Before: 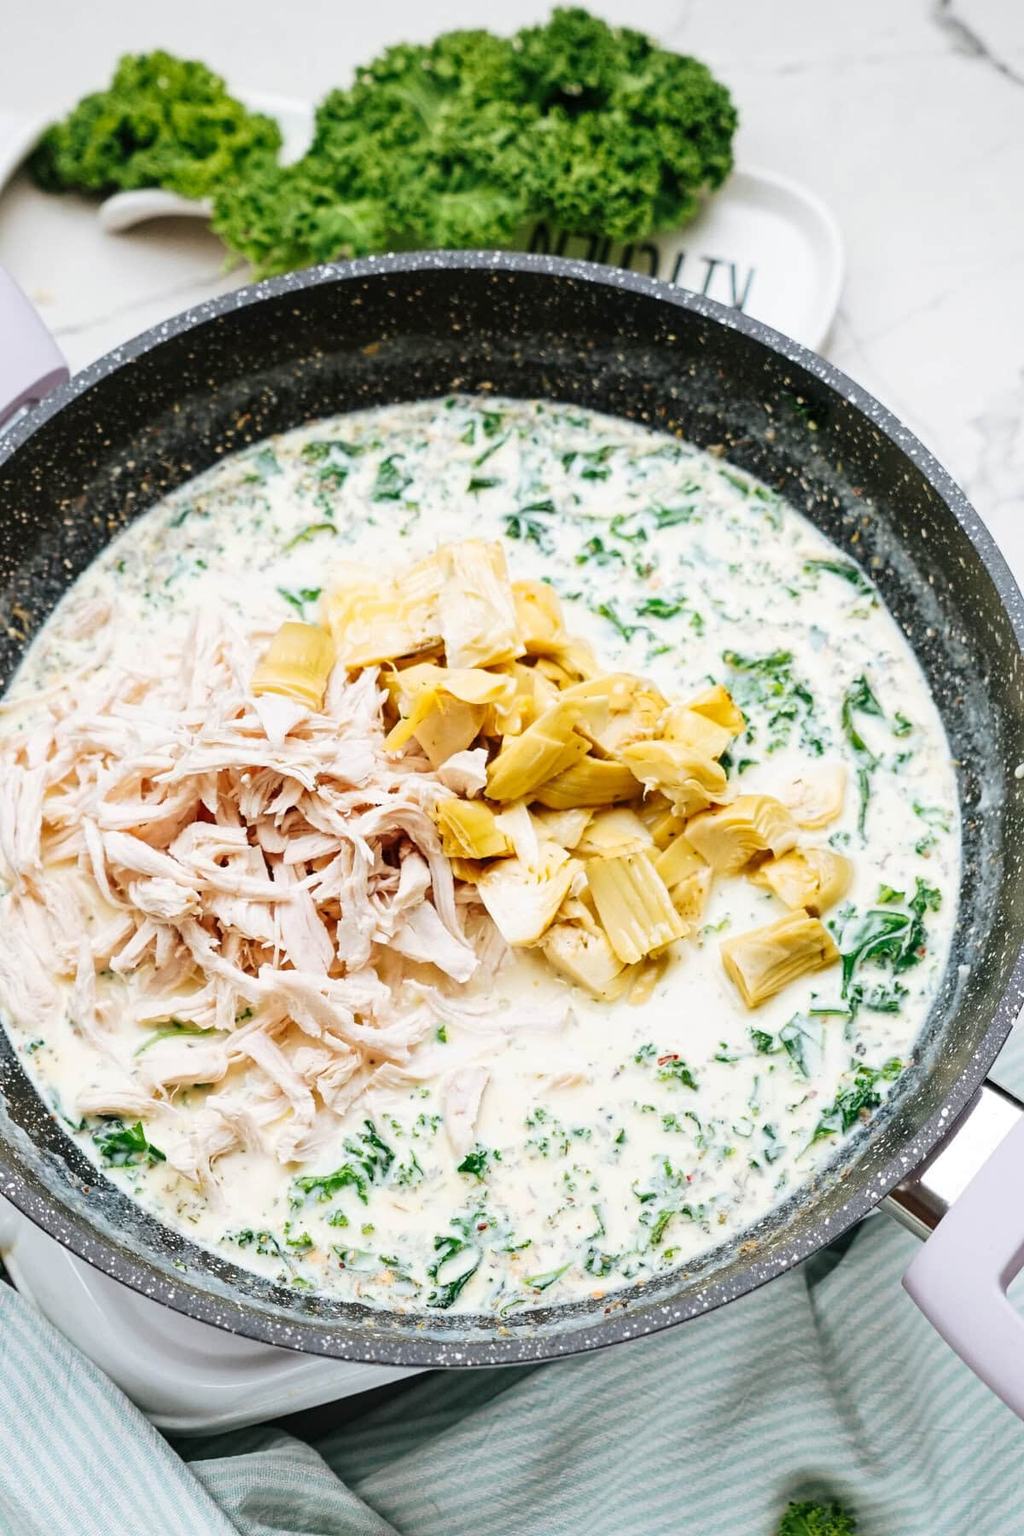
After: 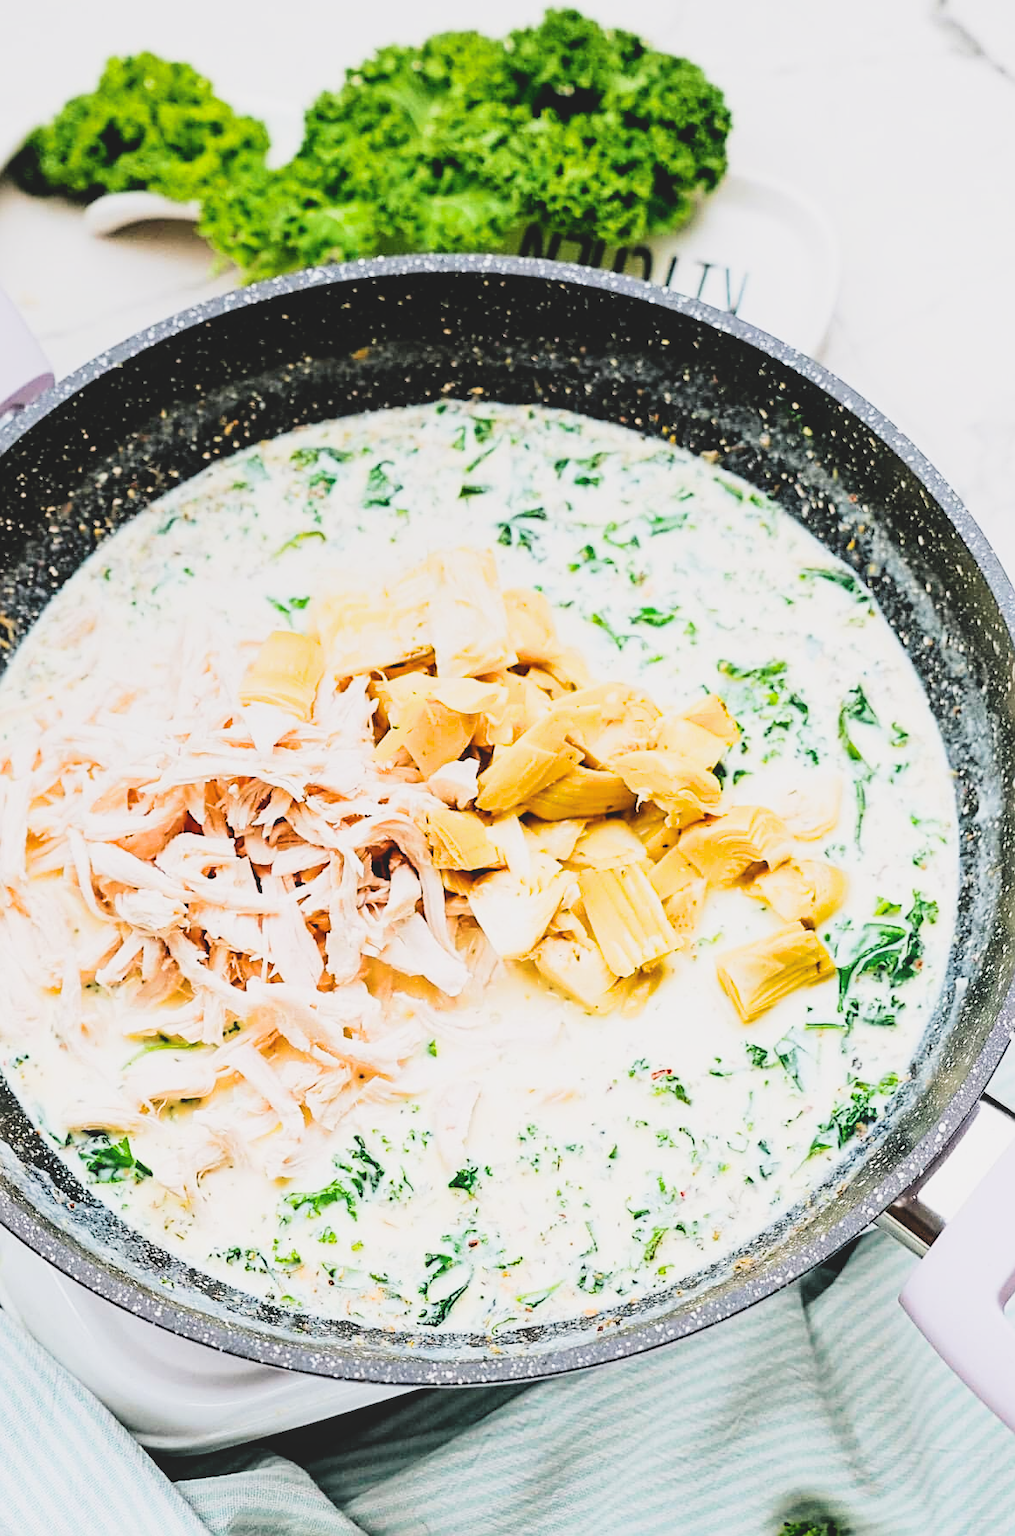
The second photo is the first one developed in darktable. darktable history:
filmic rgb: black relative exposure -5.09 EV, white relative exposure 3.96 EV, hardness 2.91, contrast 1.406, highlights saturation mix -30.7%, iterations of high-quality reconstruction 0
crop and rotate: left 1.525%, right 0.623%, bottom 1.31%
color balance rgb: shadows lift › chroma 2.052%, shadows lift › hue 249.82°, highlights gain › chroma 0.271%, highlights gain › hue 332.55°, perceptual saturation grading › global saturation 19.315%
local contrast: highlights 68%, shadows 66%, detail 84%, midtone range 0.329
exposure: black level correction 0, exposure 0.694 EV, compensate exposure bias true, compensate highlight preservation false
sharpen: on, module defaults
